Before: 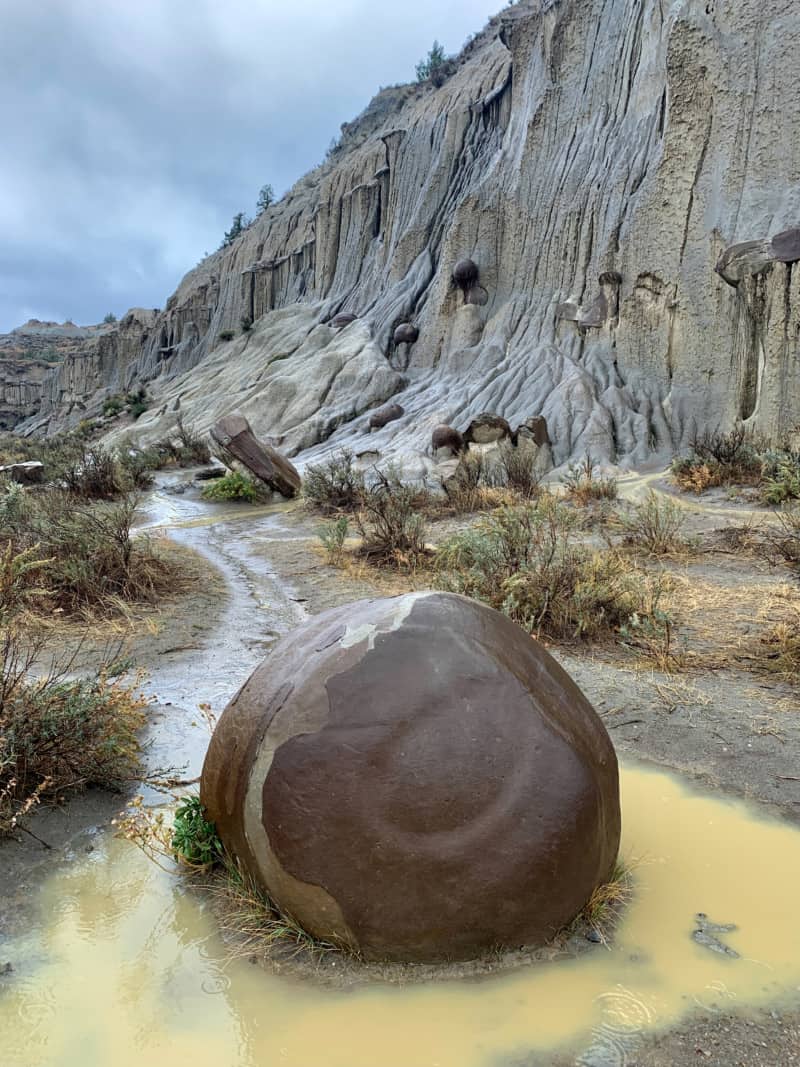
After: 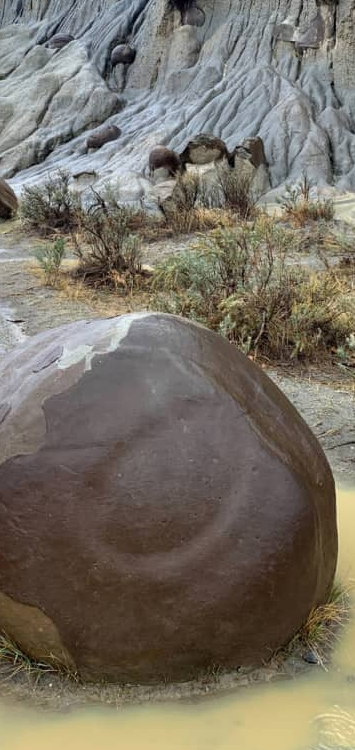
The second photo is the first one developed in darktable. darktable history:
crop: left 35.432%, top 26.233%, right 20.145%, bottom 3.432%
